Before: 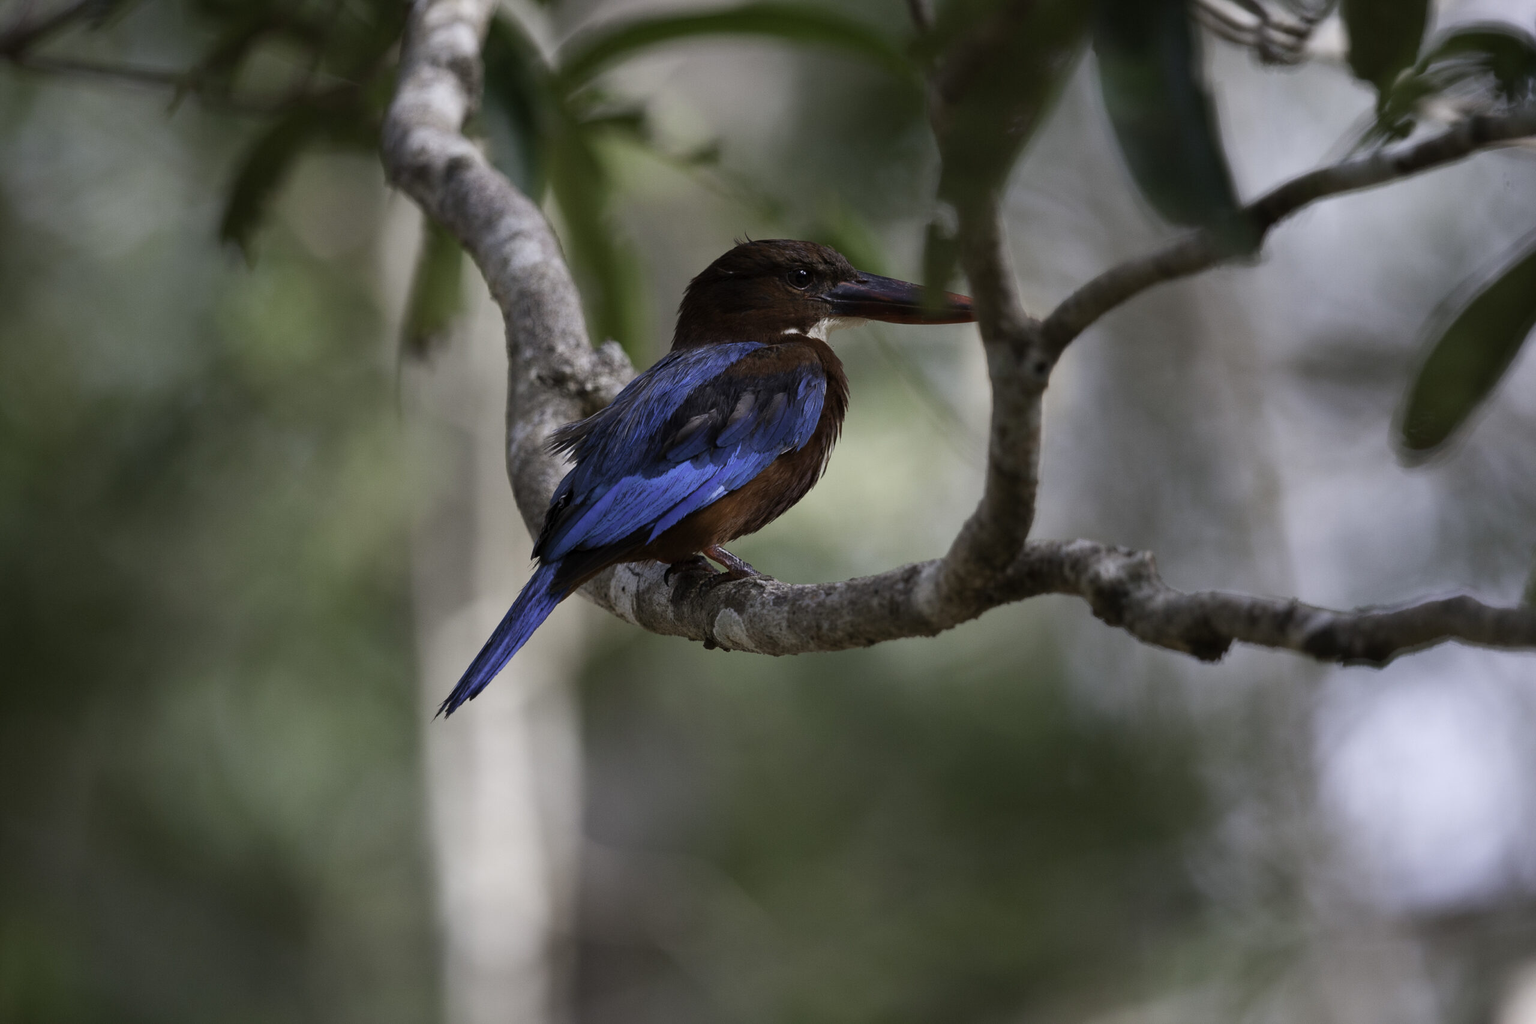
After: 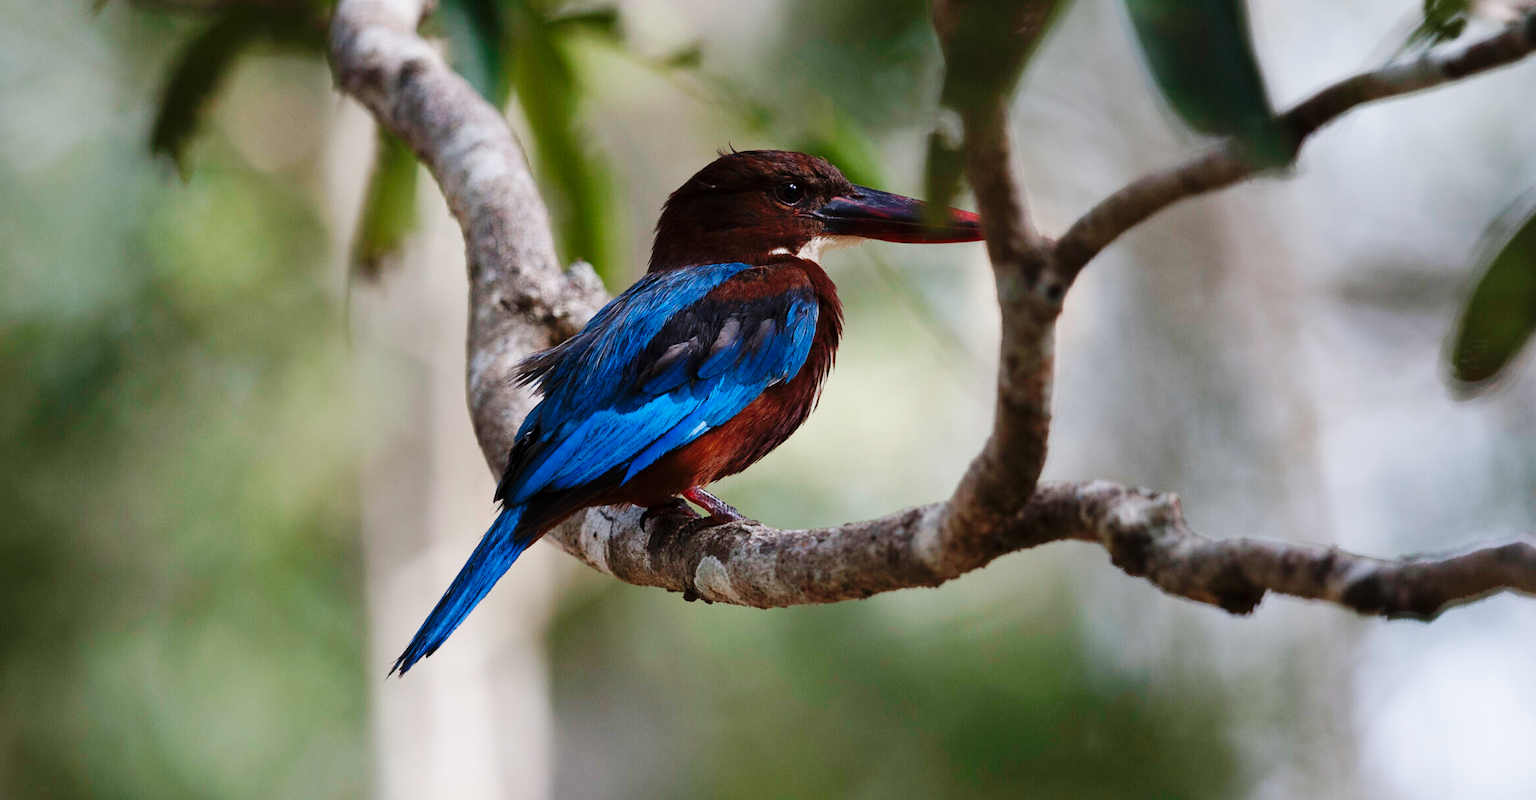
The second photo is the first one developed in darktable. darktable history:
base curve: curves: ch0 [(0, 0) (0.036, 0.025) (0.121, 0.166) (0.206, 0.329) (0.605, 0.79) (1, 1)], preserve colors none
crop: left 5.422%, top 10.12%, right 3.71%, bottom 18.857%
